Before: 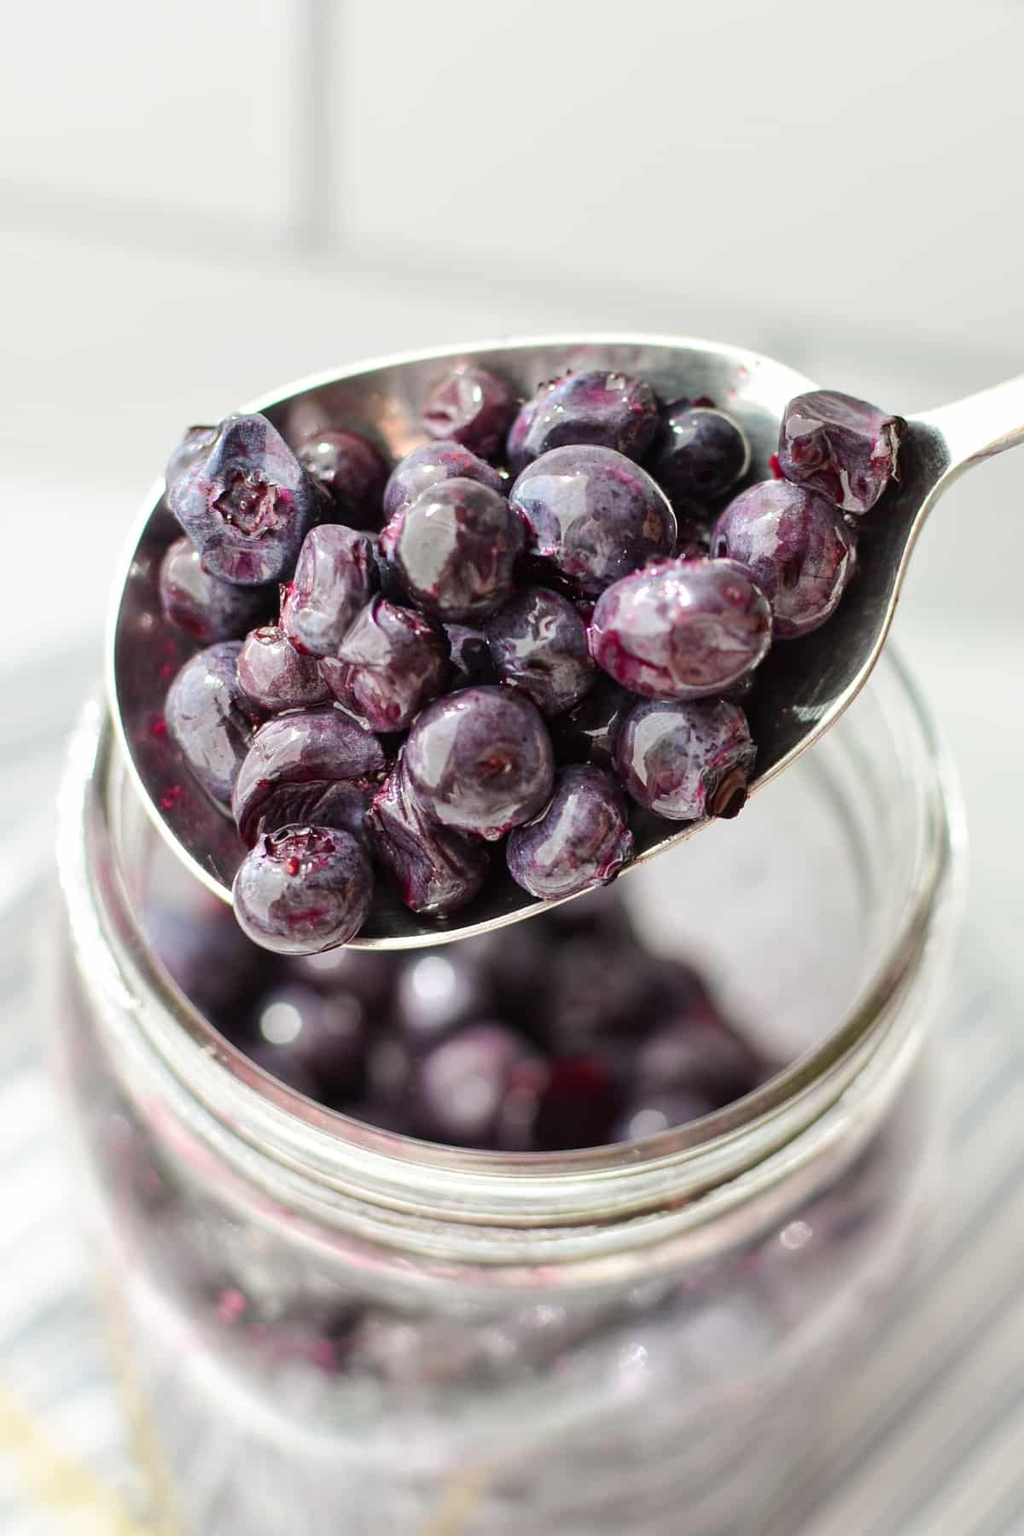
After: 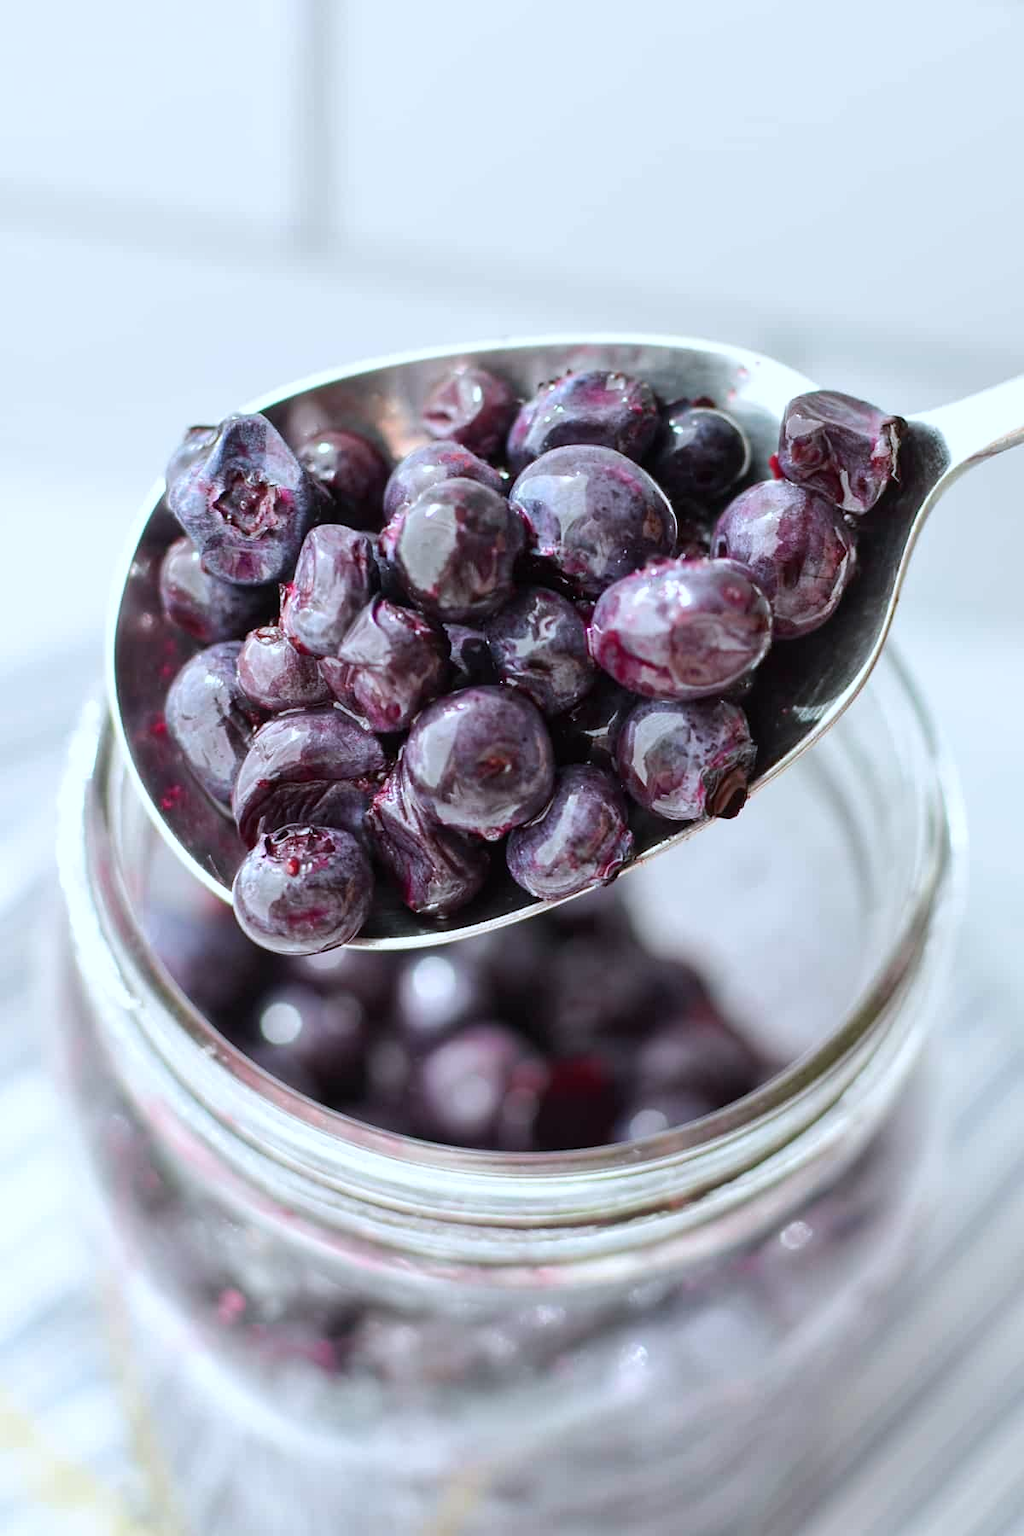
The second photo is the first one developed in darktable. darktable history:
color calibration: x 0.37, y 0.382, temperature 4320.31 K
